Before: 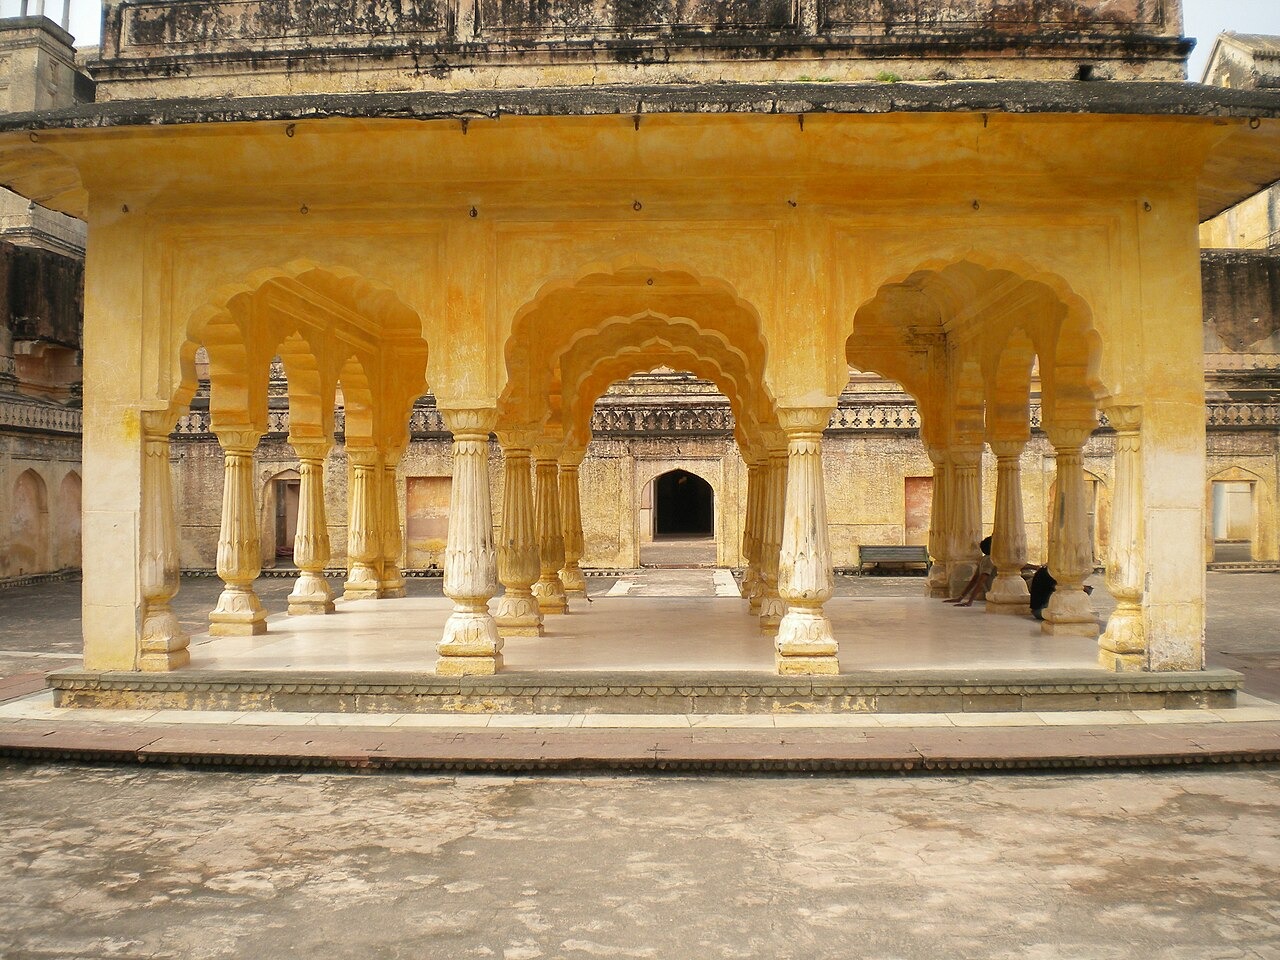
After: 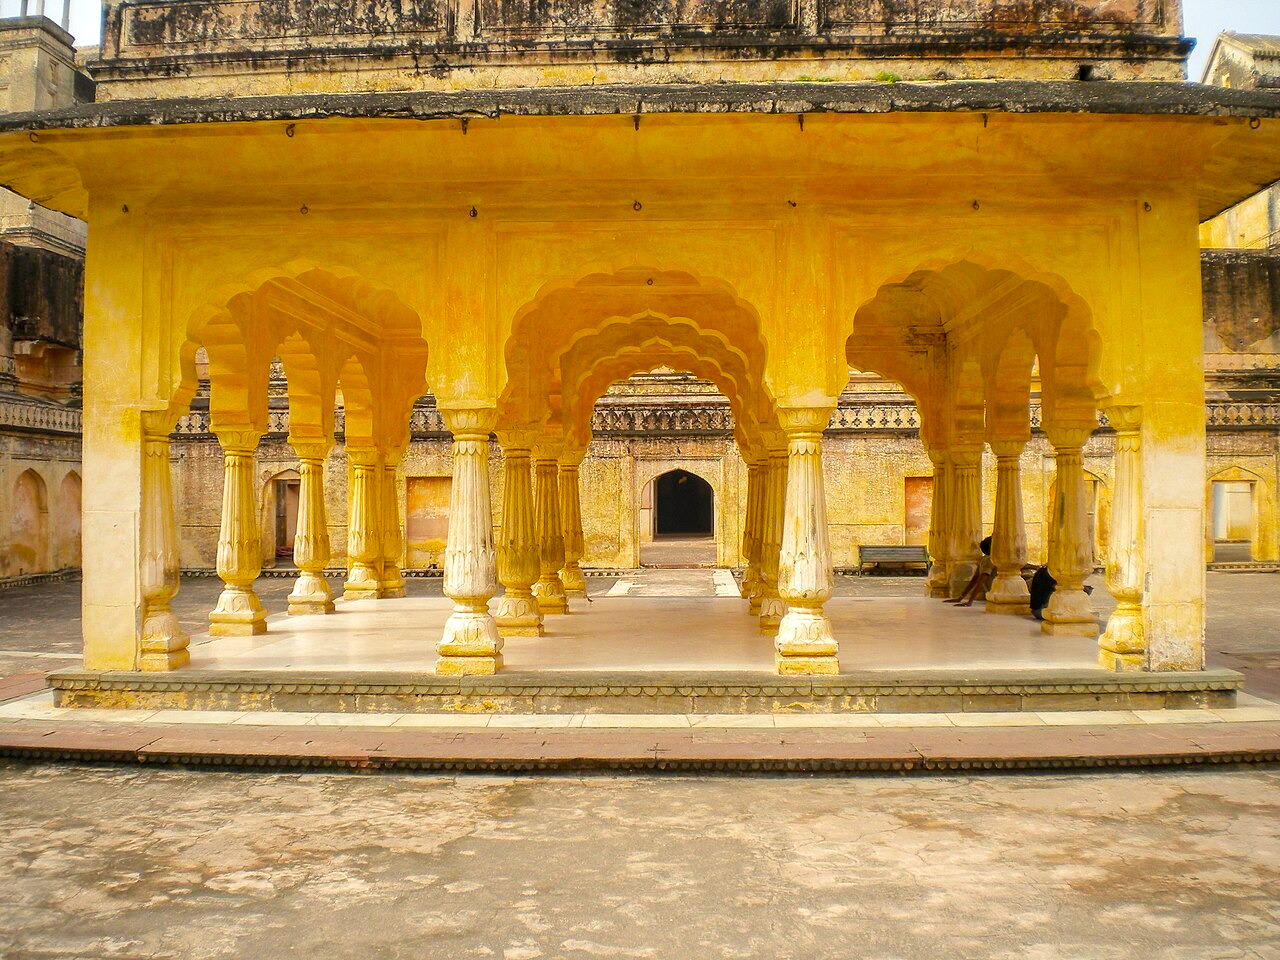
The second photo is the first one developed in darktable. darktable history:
local contrast: on, module defaults
color balance rgb: shadows lift › chroma 1.034%, shadows lift › hue 30.68°, linear chroma grading › global chroma 14.496%, perceptual saturation grading › global saturation 25.657%, perceptual brilliance grading › mid-tones 10.761%, perceptual brilliance grading › shadows 14.175%
